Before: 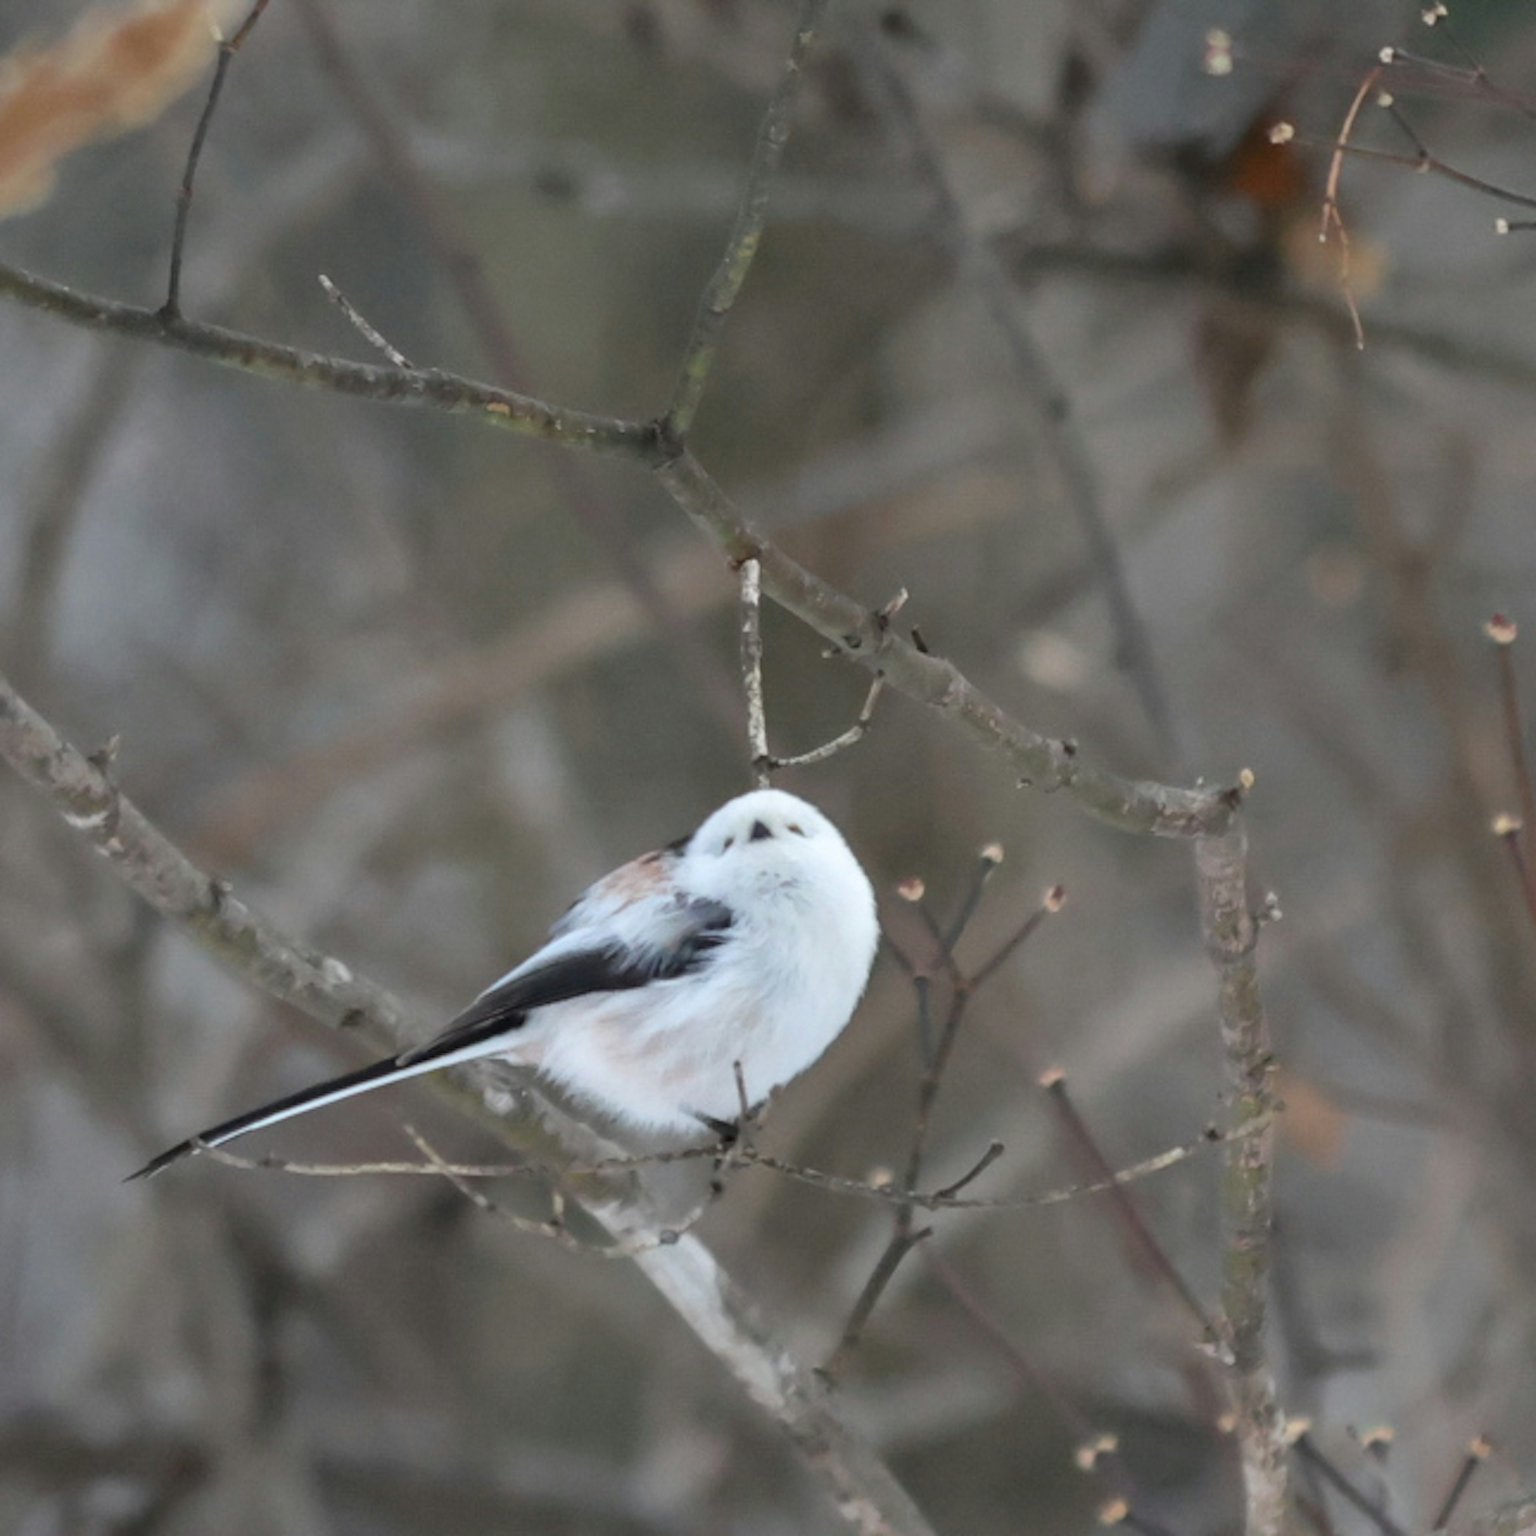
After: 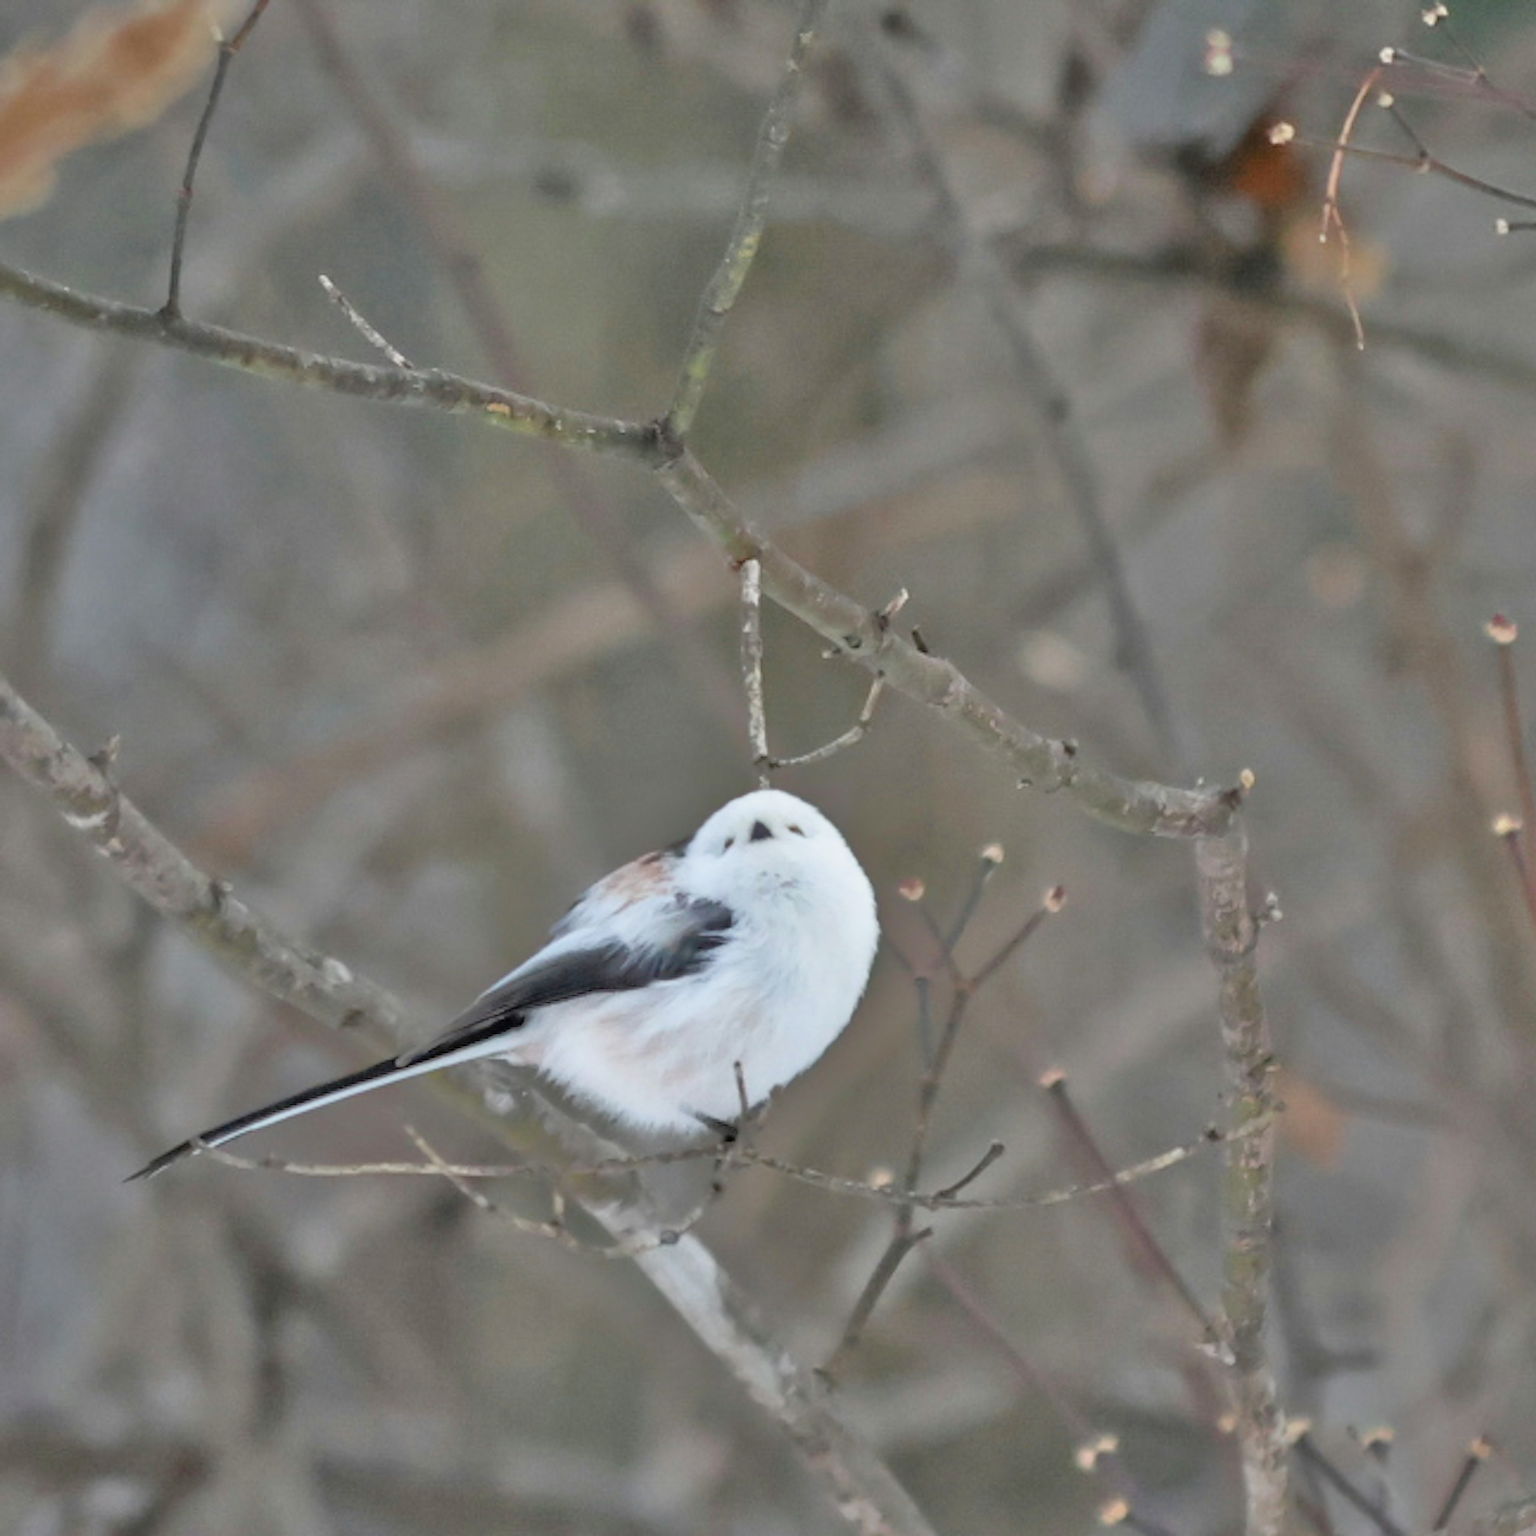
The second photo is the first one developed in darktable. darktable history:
filmic rgb: black relative exposure -11.32 EV, white relative exposure 3.23 EV, threshold 3 EV, hardness 6.8, enable highlight reconstruction true
tone equalizer: -8 EV -0.526 EV, -7 EV -0.346 EV, -6 EV -0.079 EV, -5 EV 0.426 EV, -4 EV 0.96 EV, -3 EV 0.809 EV, -2 EV -0.008 EV, -1 EV 0.14 EV, +0 EV -0.019 EV, mask exposure compensation -0.488 EV
sharpen: on, module defaults
